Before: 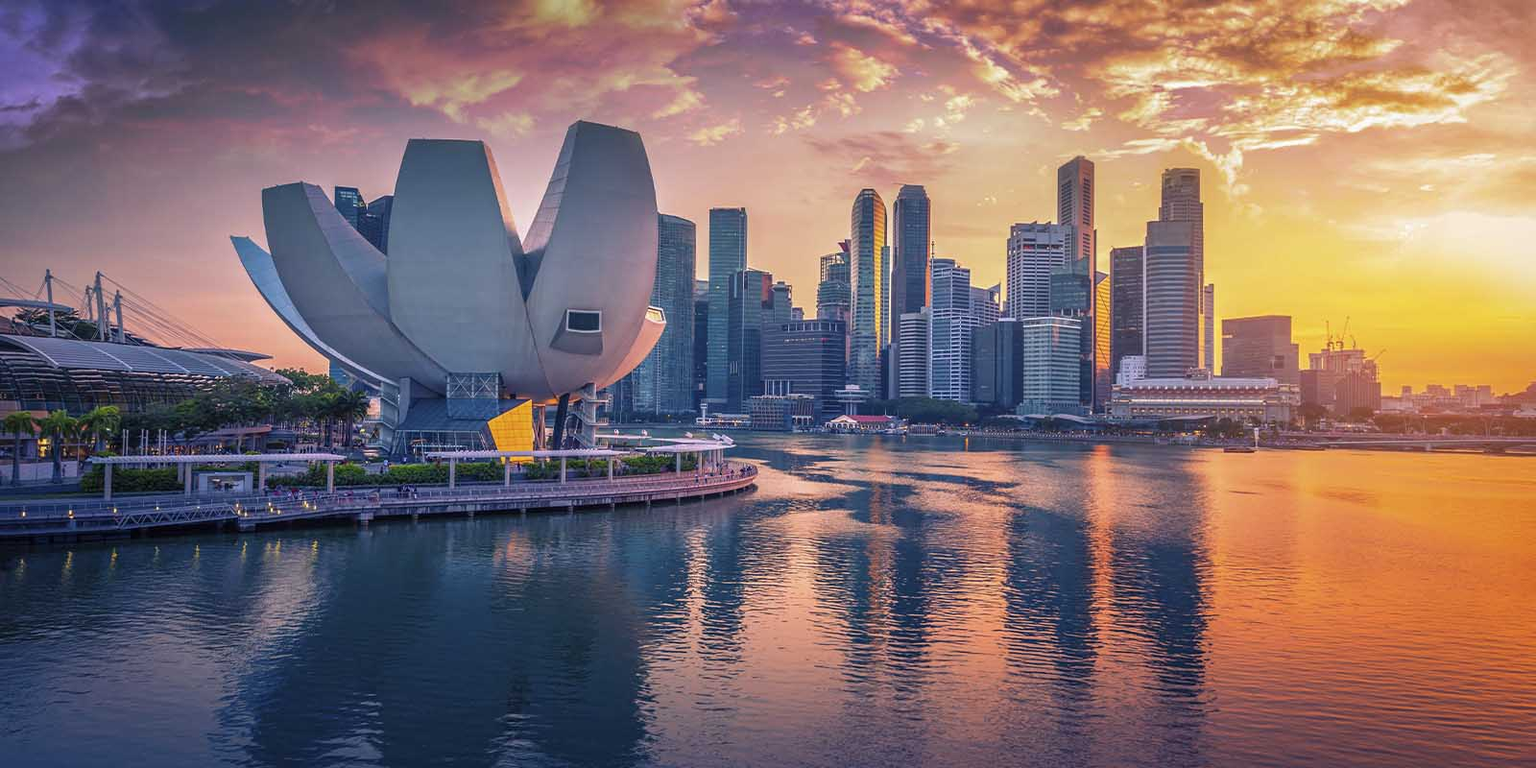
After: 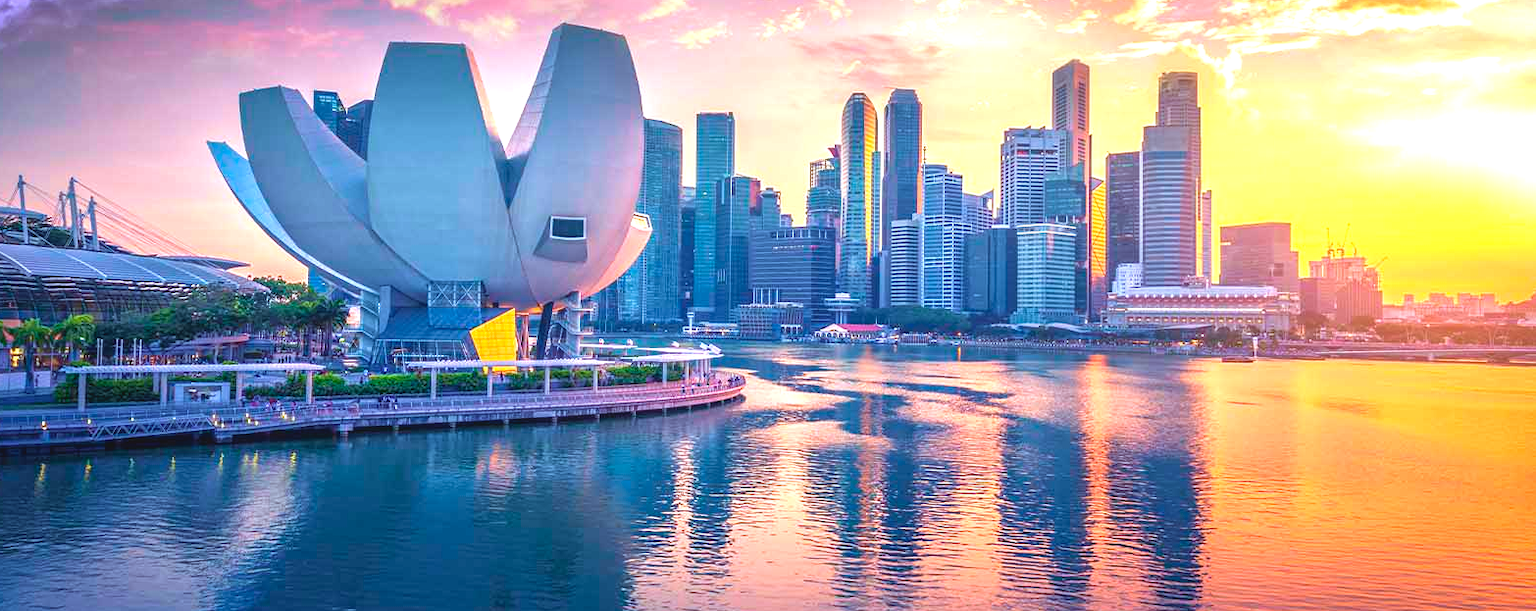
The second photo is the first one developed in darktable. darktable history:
contrast brightness saturation: contrast -0.11
exposure: black level correction 0, exposure 1.2 EV, compensate exposure bias true, compensate highlight preservation false
crop and rotate: left 1.814%, top 12.818%, right 0.25%, bottom 9.225%
white balance: red 0.925, blue 1.046
velvia: on, module defaults
